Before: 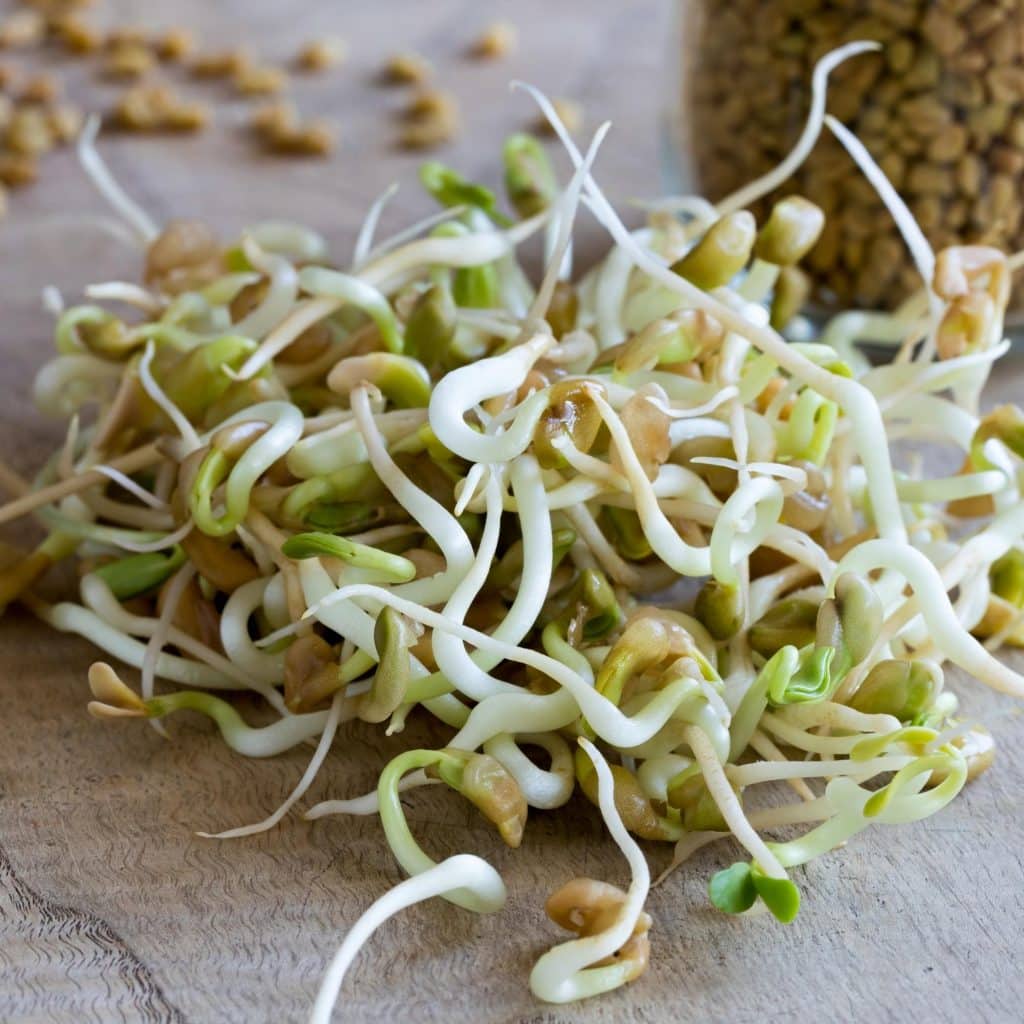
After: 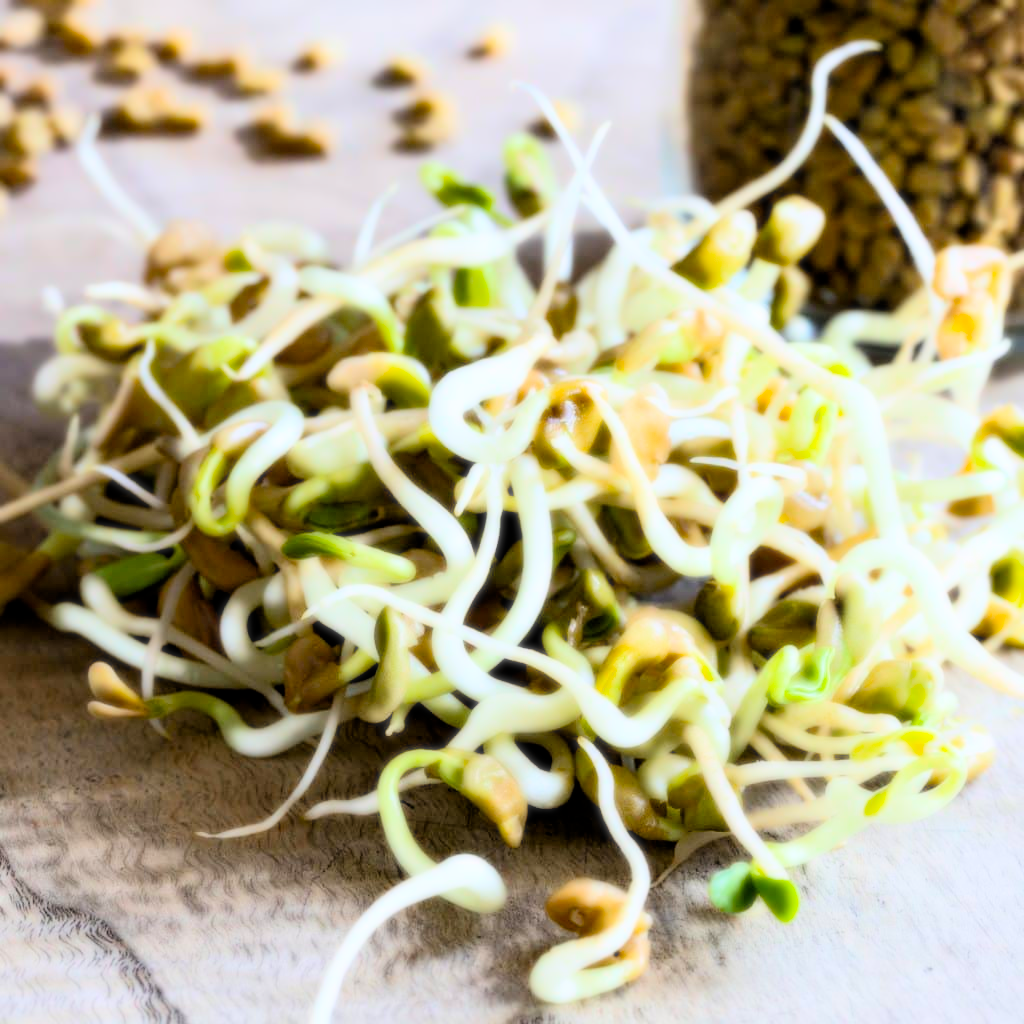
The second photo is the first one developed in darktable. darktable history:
filmic rgb: black relative exposure -7.75 EV, white relative exposure 4.4 EV, threshold 3 EV, target black luminance 0%, hardness 3.76, latitude 50.51%, contrast 1.074, highlights saturation mix 10%, shadows ↔ highlights balance -0.22%, color science v4 (2020), enable highlight reconstruction true
bloom: size 0%, threshold 54.82%, strength 8.31%
